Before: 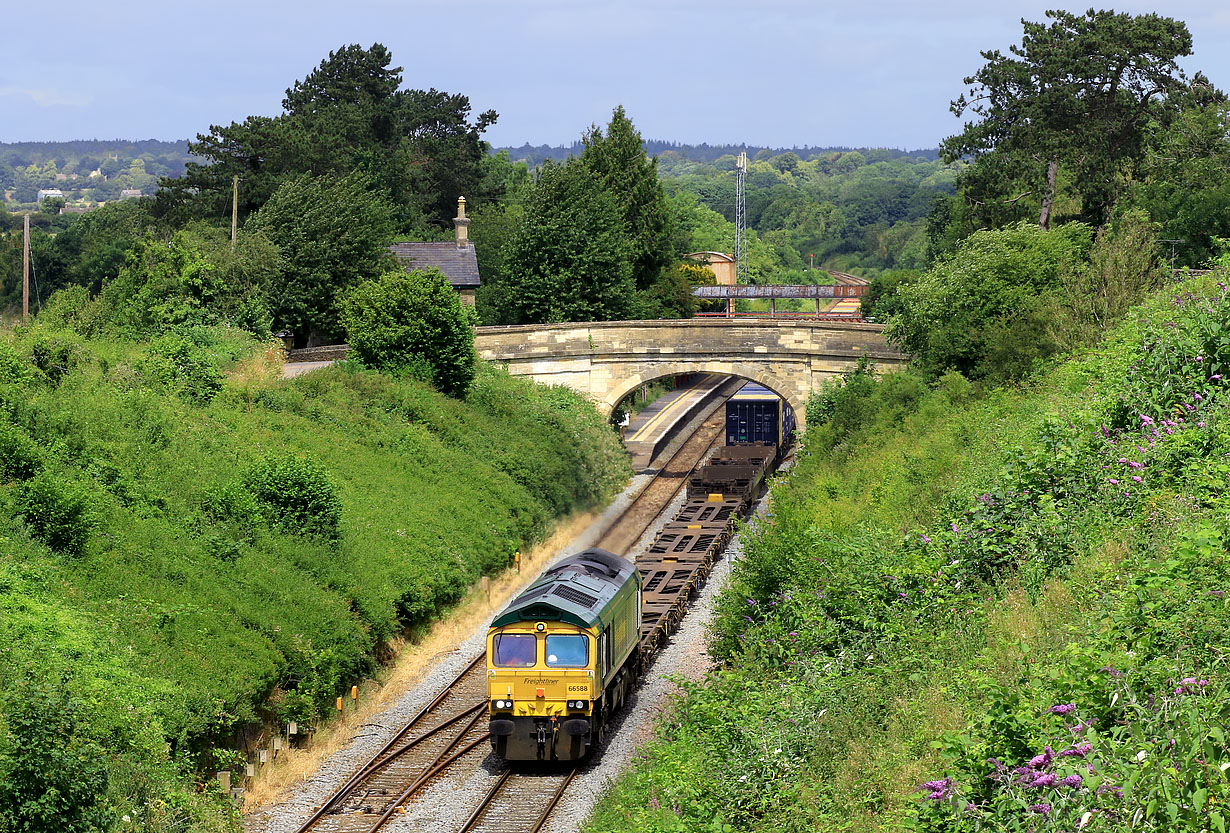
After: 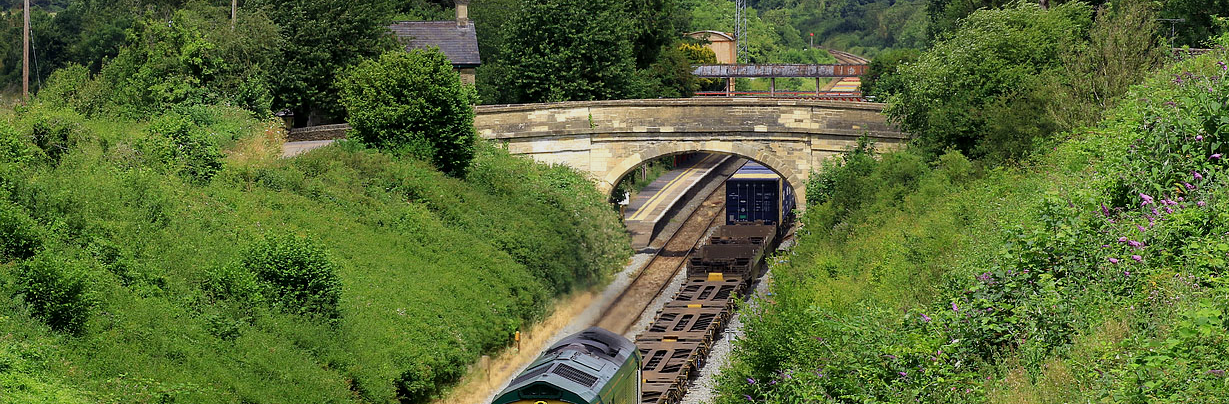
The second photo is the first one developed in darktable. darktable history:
exposure: exposure -0.312 EV, compensate highlight preservation false
crop and rotate: top 26.536%, bottom 24.948%
